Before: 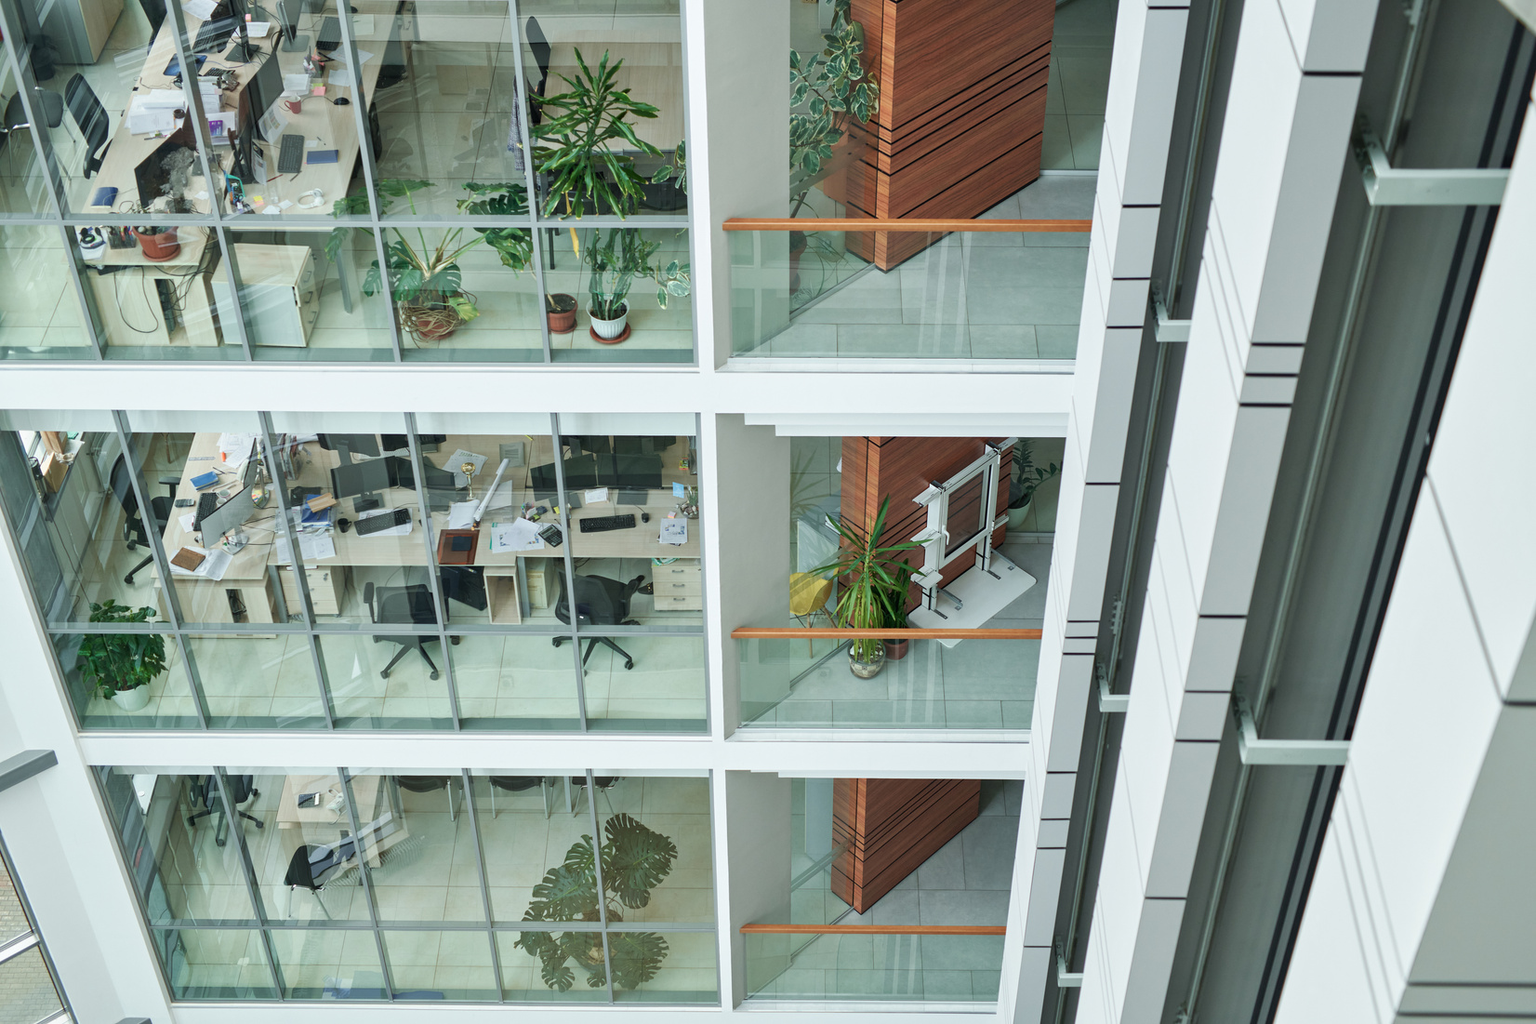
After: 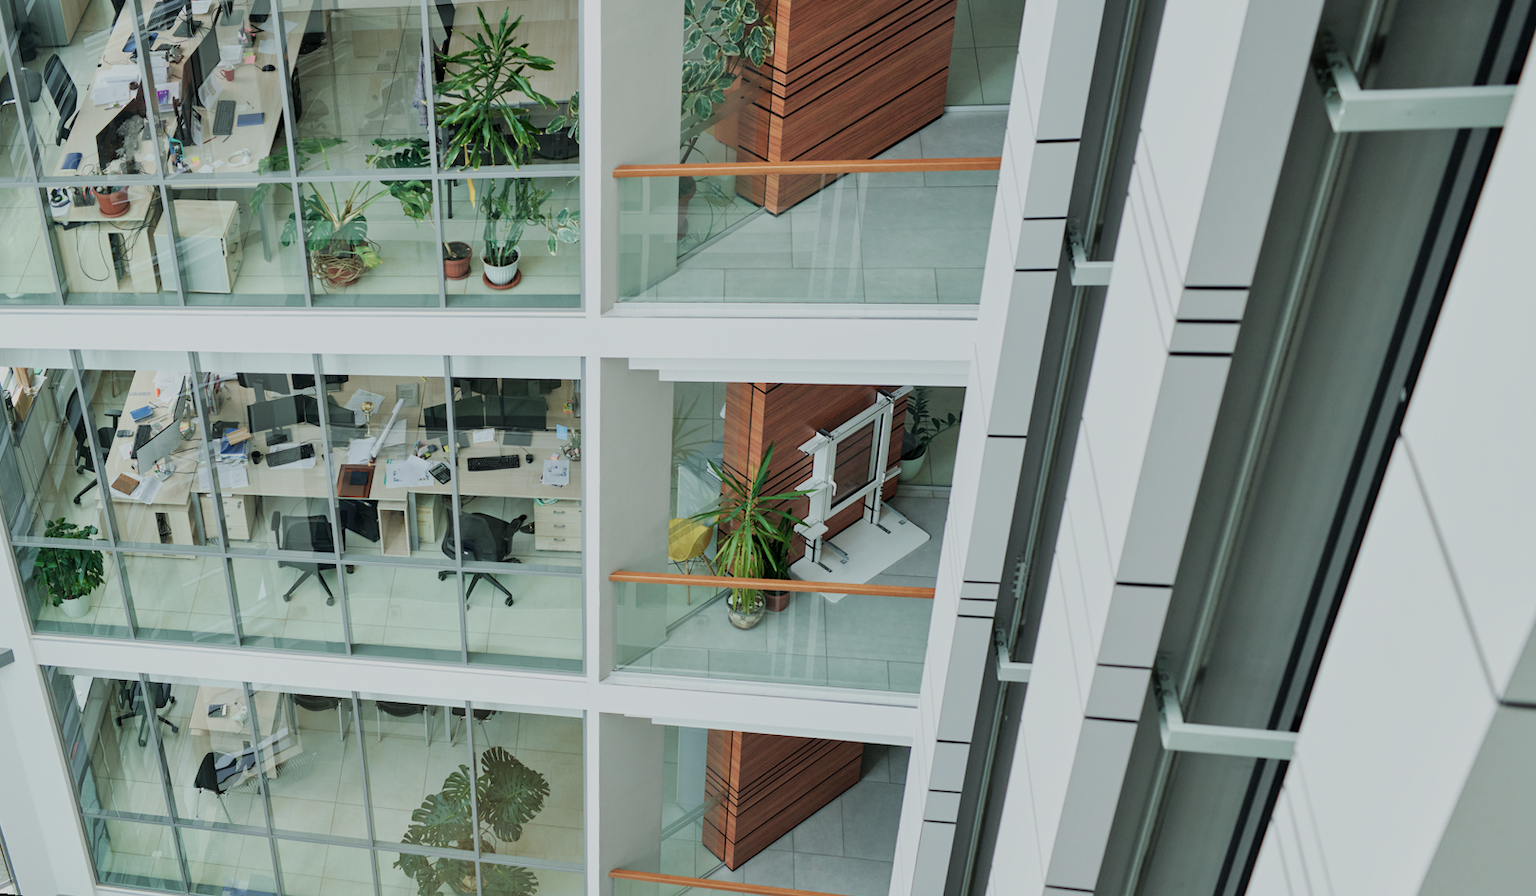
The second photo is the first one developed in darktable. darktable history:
rotate and perspective: rotation 1.69°, lens shift (vertical) -0.023, lens shift (horizontal) -0.291, crop left 0.025, crop right 0.988, crop top 0.092, crop bottom 0.842
filmic rgb: black relative exposure -7.65 EV, white relative exposure 4.56 EV, hardness 3.61
